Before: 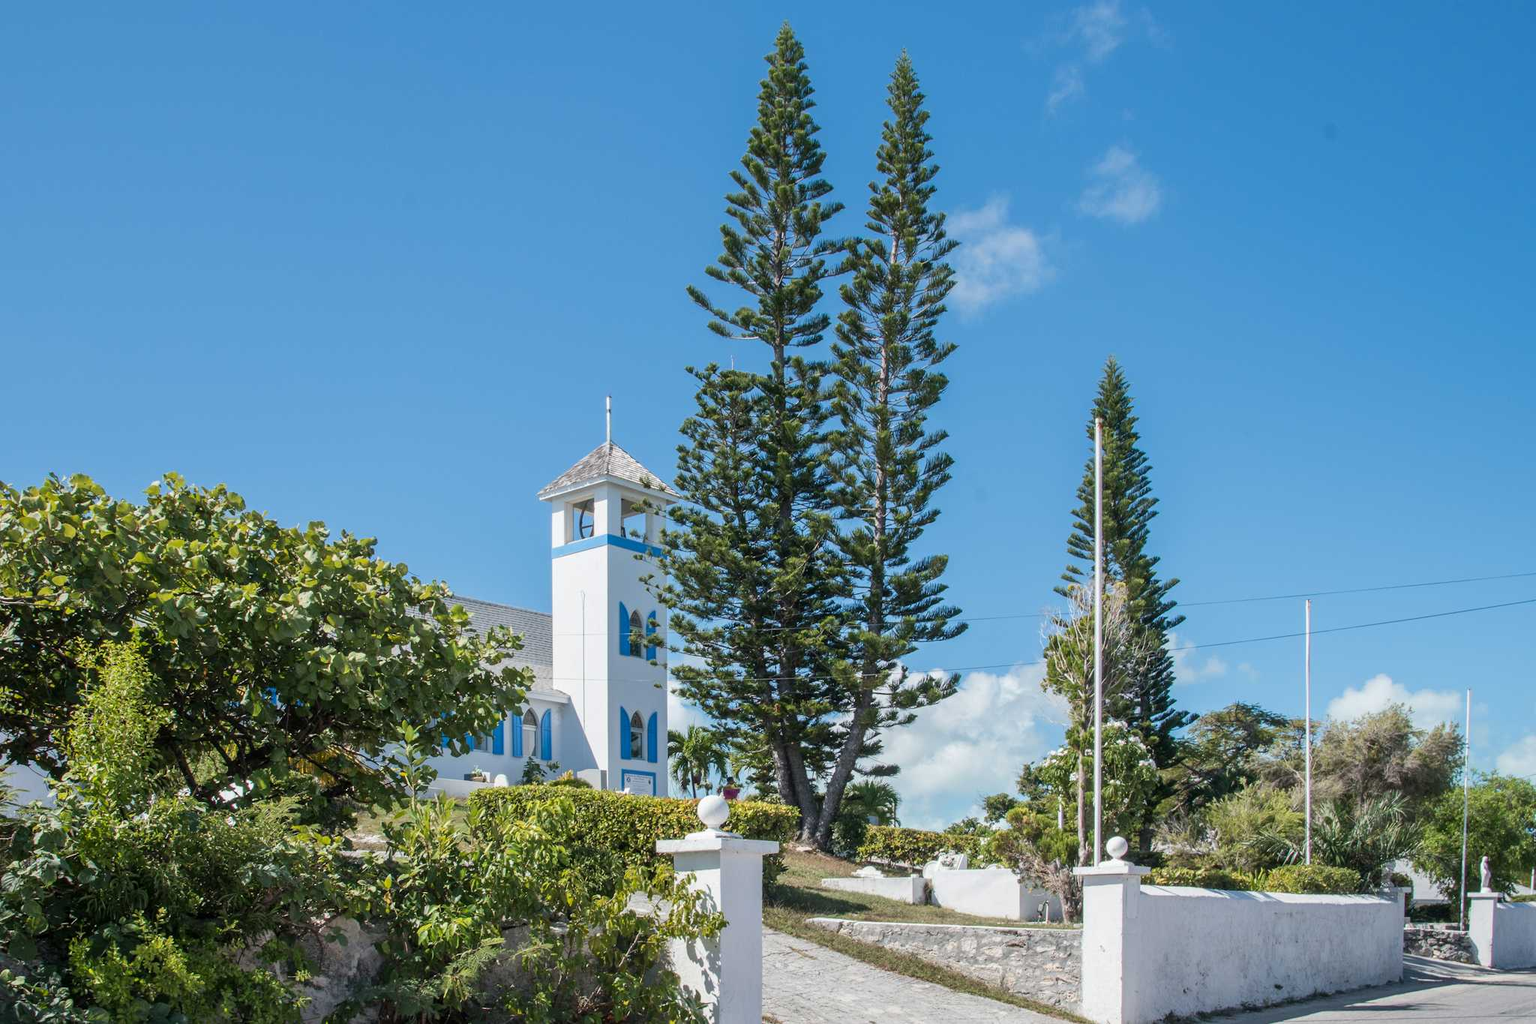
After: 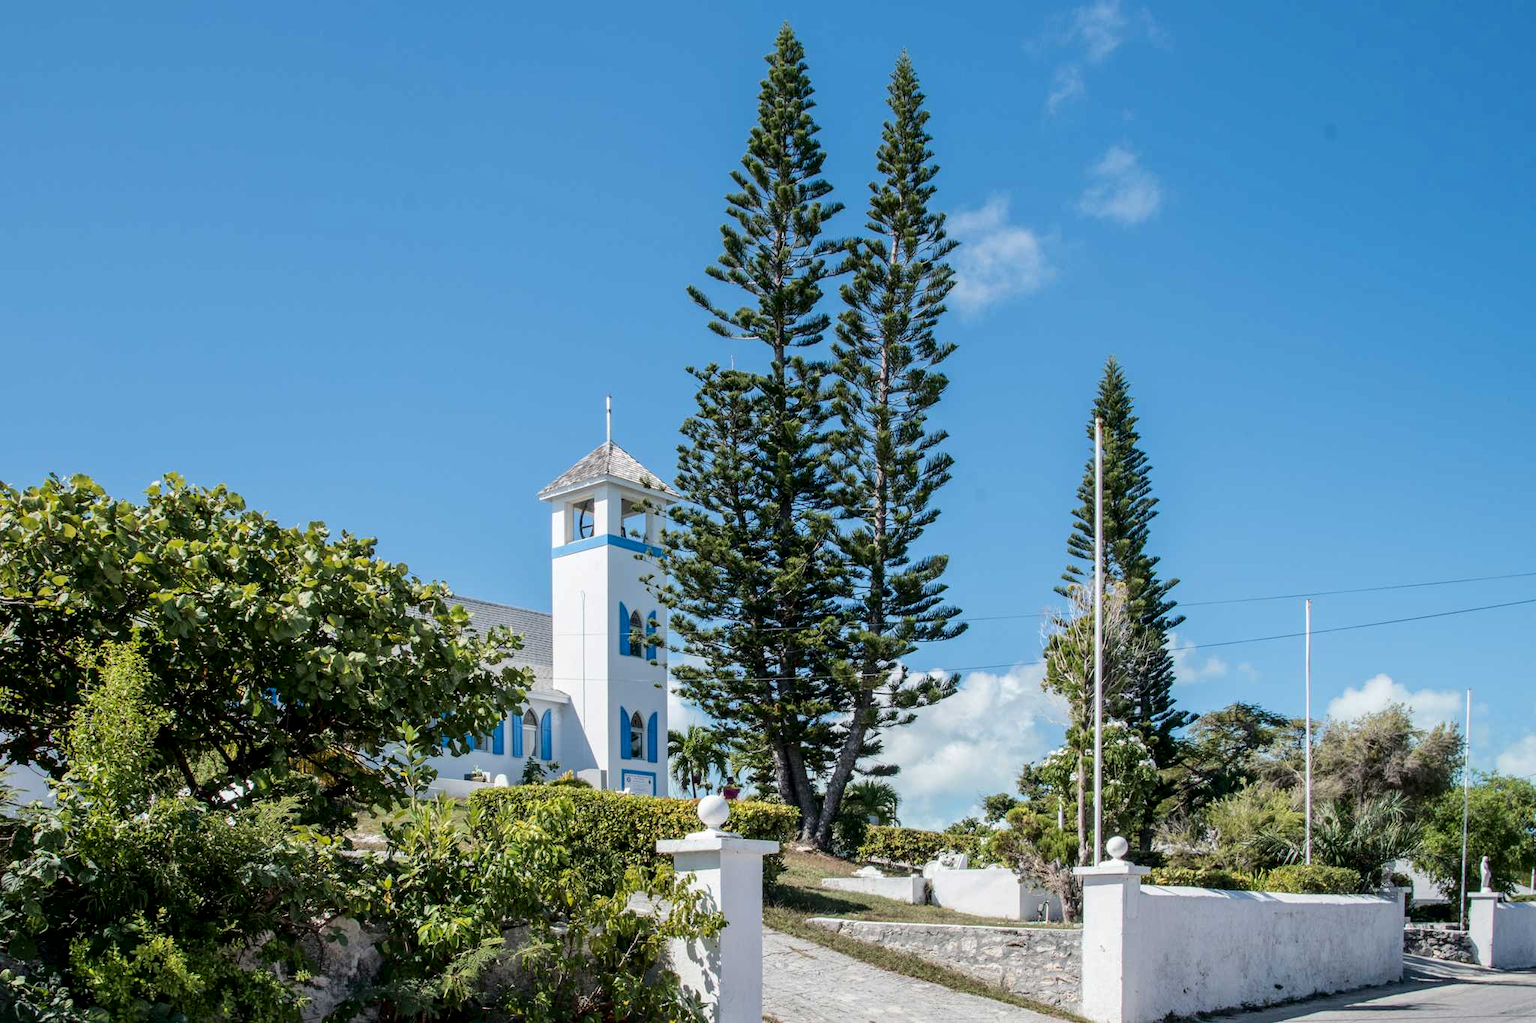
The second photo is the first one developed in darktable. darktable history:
fill light: exposure -2 EV, width 8.6
local contrast: highlights 100%, shadows 100%, detail 120%, midtone range 0.2
